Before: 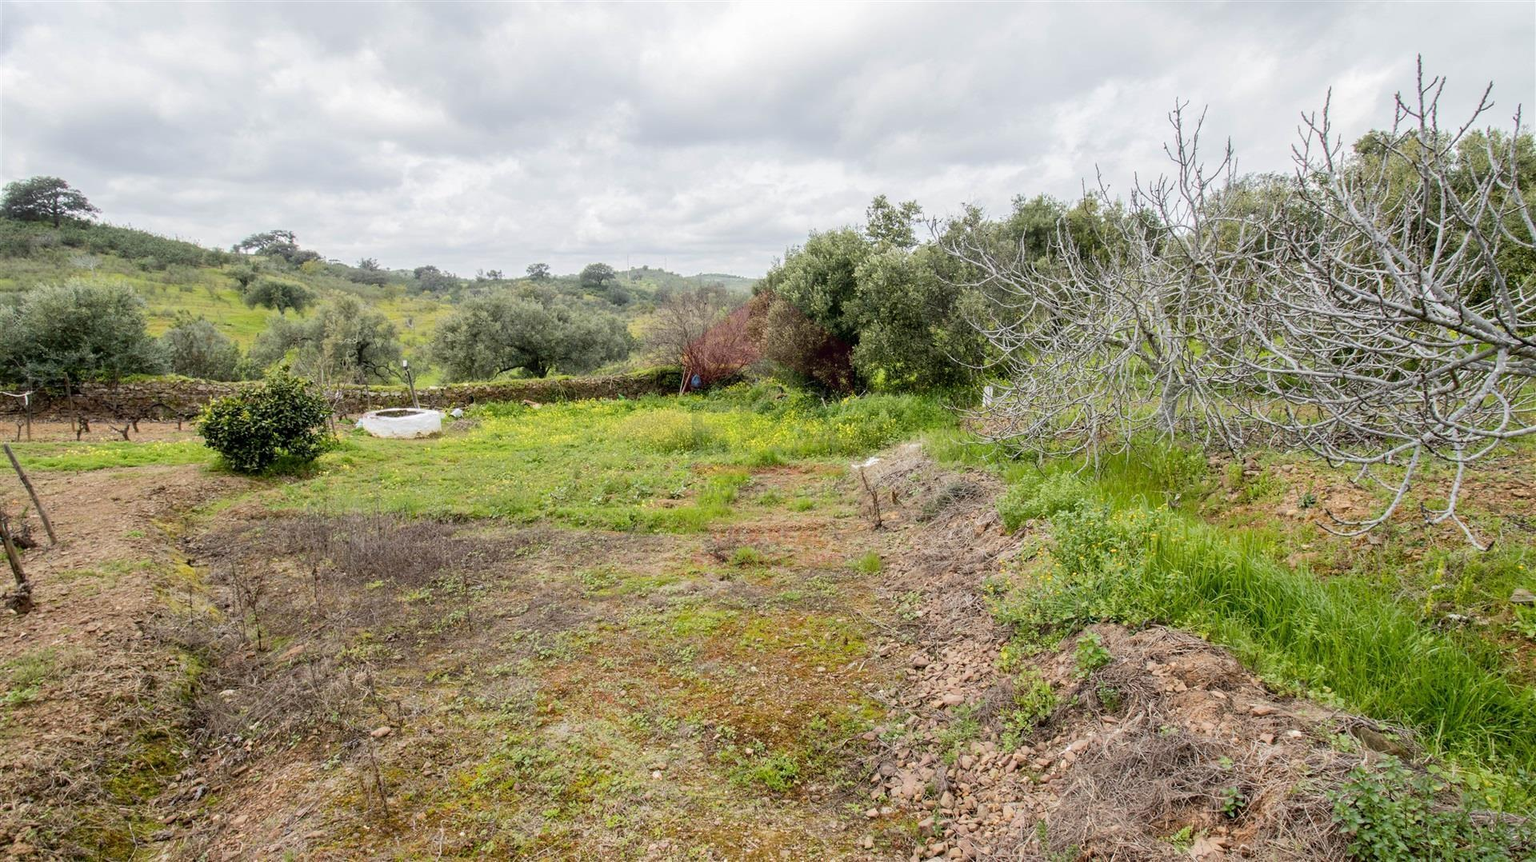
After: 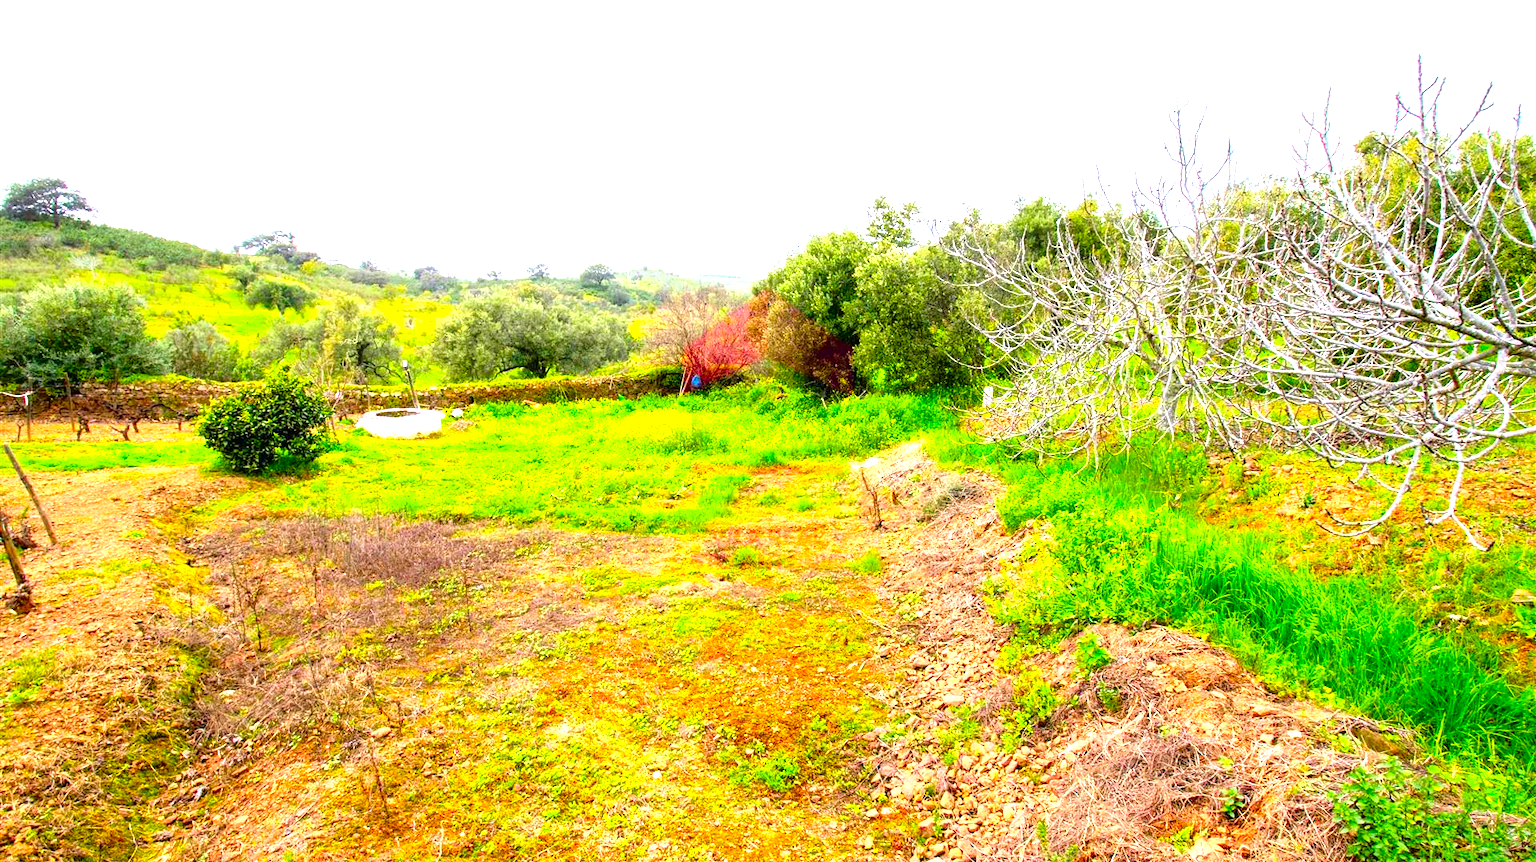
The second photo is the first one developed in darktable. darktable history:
color correction: highlights a* 1.56, highlights b* -1.74, saturation 2.52
exposure: exposure 0.92 EV, compensate highlight preservation false
tone equalizer: -8 EV -0.449 EV, -7 EV -0.423 EV, -6 EV -0.363 EV, -5 EV -0.262 EV, -3 EV 0.195 EV, -2 EV 0.336 EV, -1 EV 0.378 EV, +0 EV 0.438 EV, luminance estimator HSV value / RGB max
